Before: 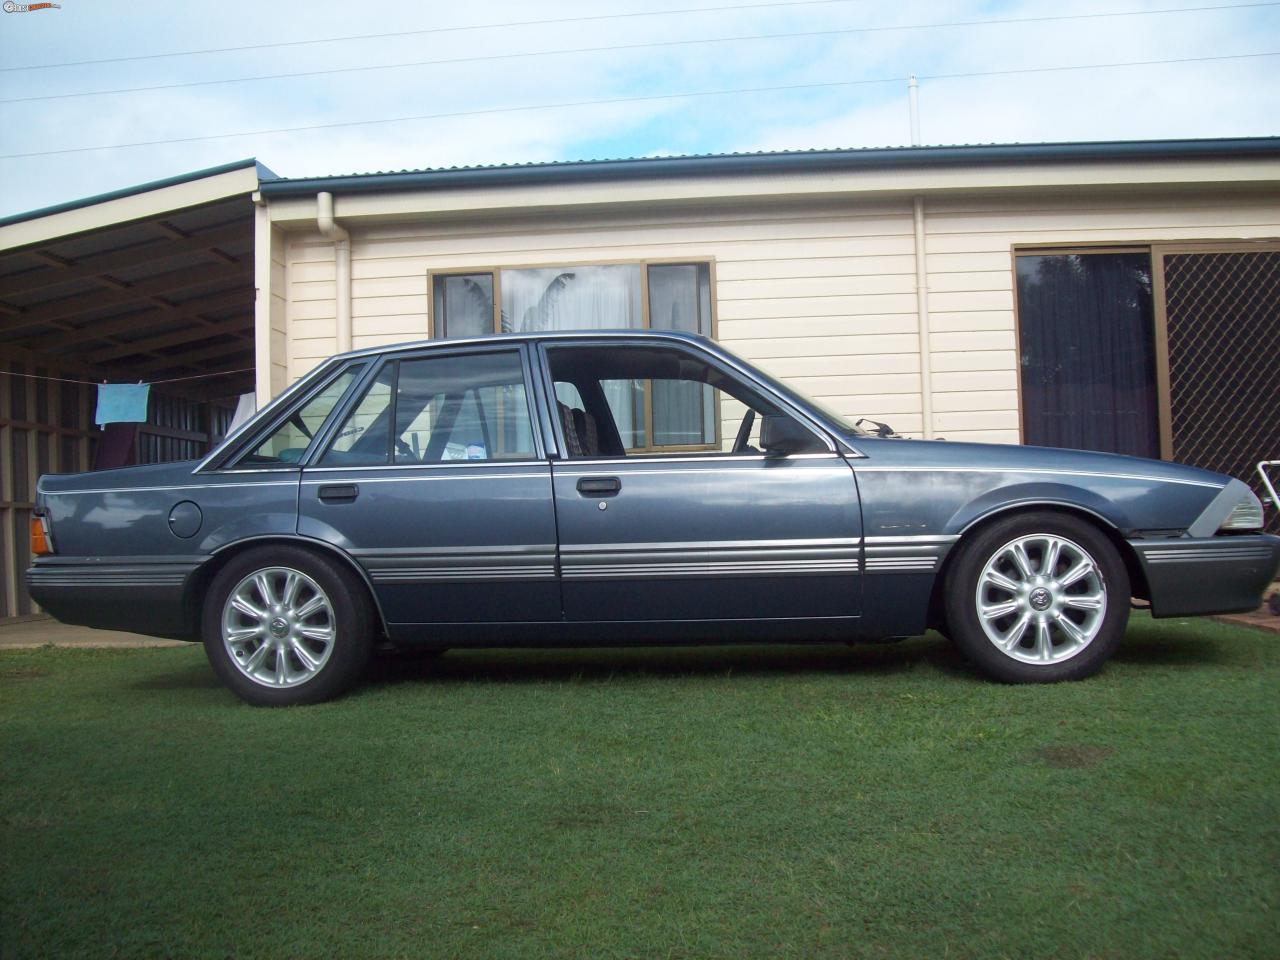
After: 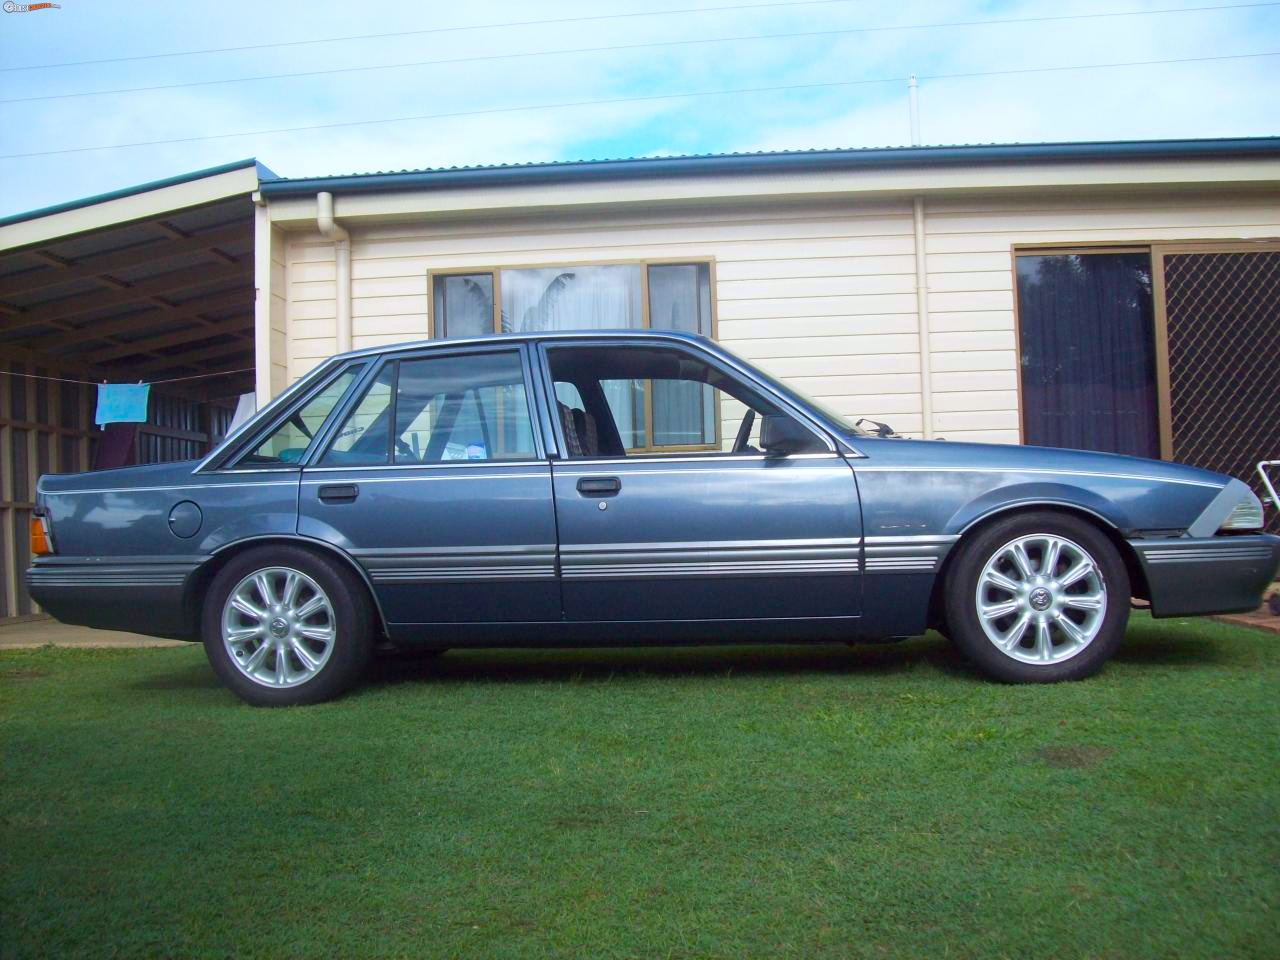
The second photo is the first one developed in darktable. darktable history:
color balance rgb: perceptual saturation grading › global saturation 25%, perceptual brilliance grading › mid-tones 10%, perceptual brilliance grading › shadows 15%, global vibrance 20%
white balance: red 0.976, blue 1.04
